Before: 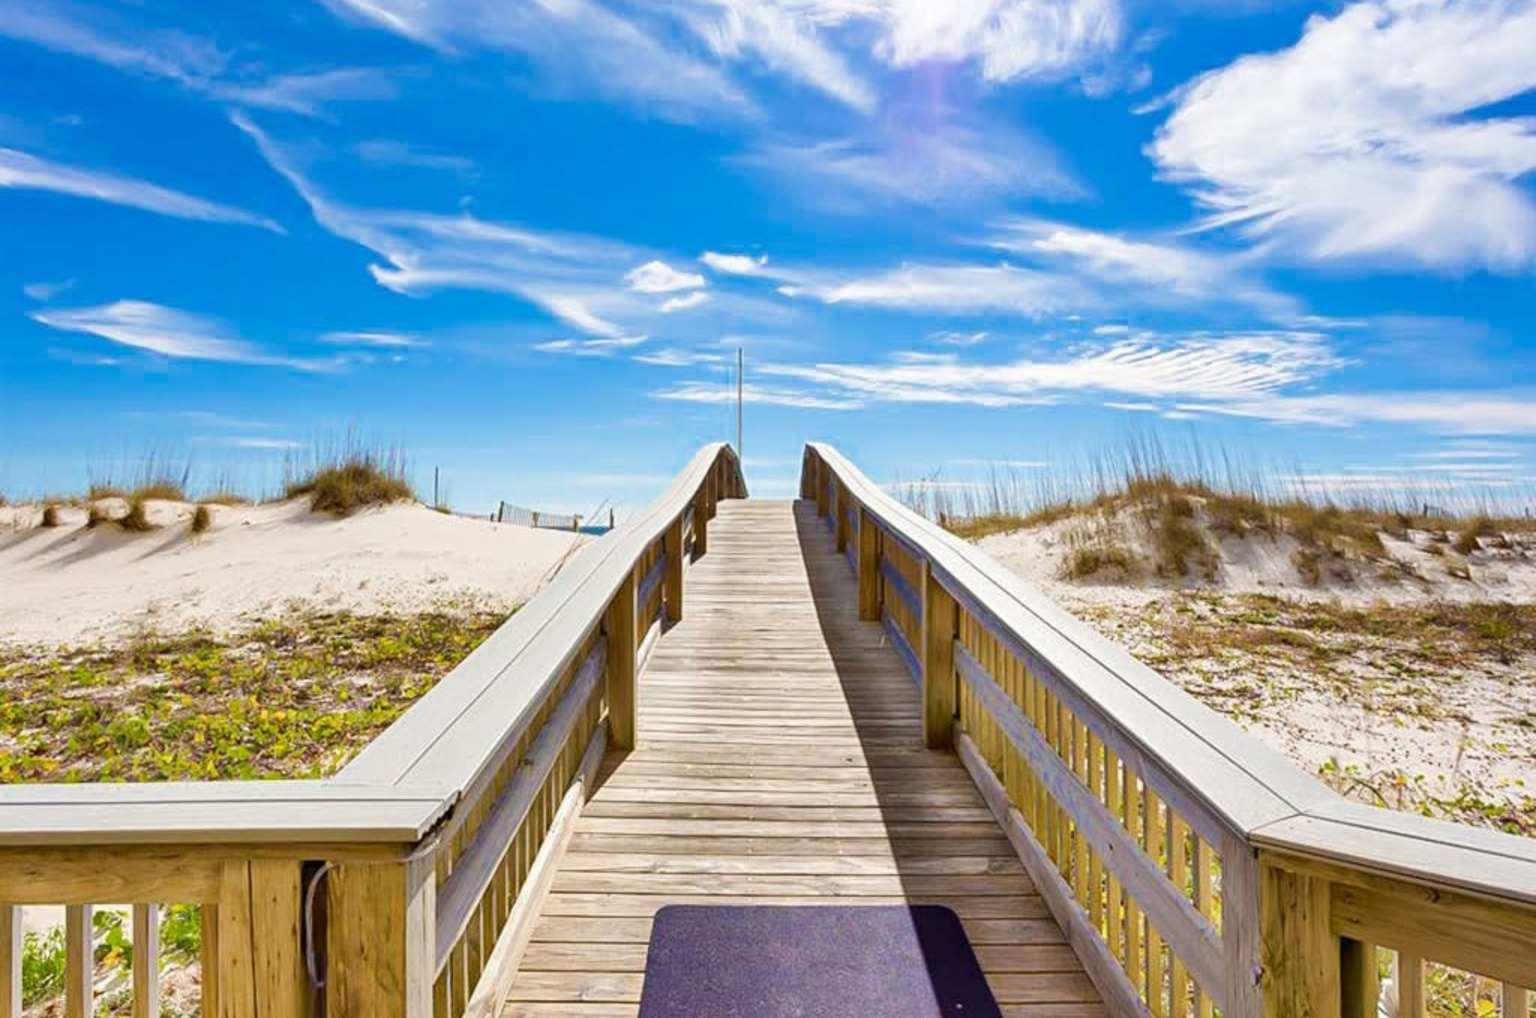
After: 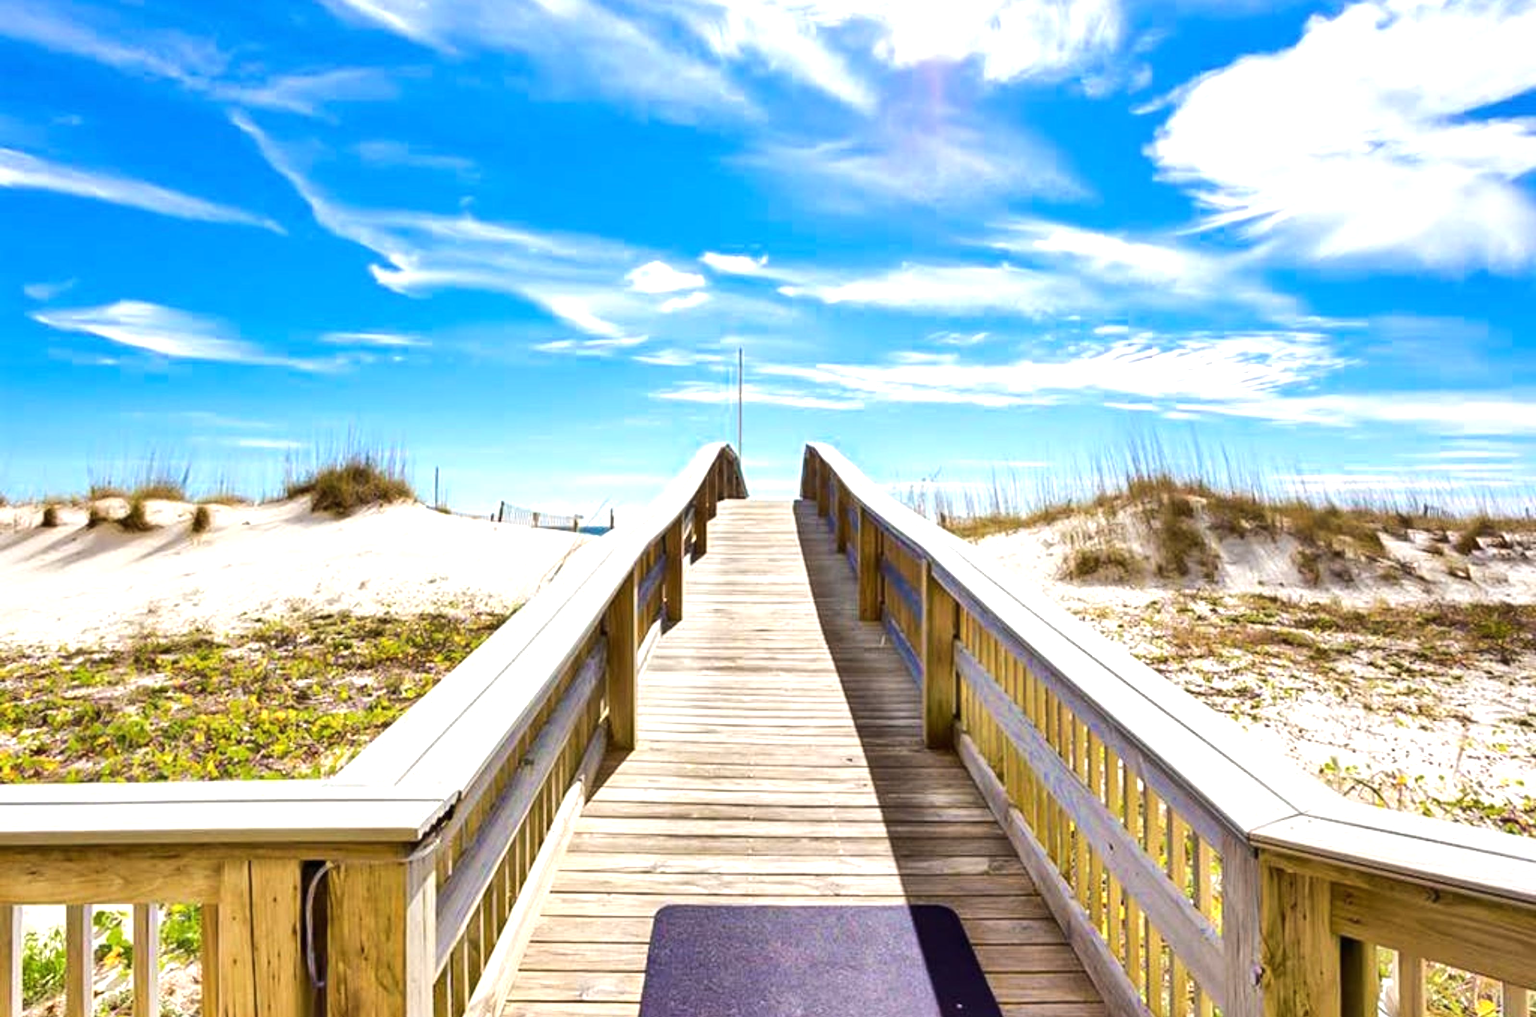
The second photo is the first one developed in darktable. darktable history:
exposure: exposure 0.267 EV, compensate exposure bias true, compensate highlight preservation false
tone equalizer: -8 EV -0.405 EV, -7 EV -0.382 EV, -6 EV -0.36 EV, -5 EV -0.233 EV, -3 EV 0.241 EV, -2 EV 0.346 EV, -1 EV 0.392 EV, +0 EV 0.403 EV, edges refinement/feathering 500, mask exposure compensation -1.57 EV, preserve details no
